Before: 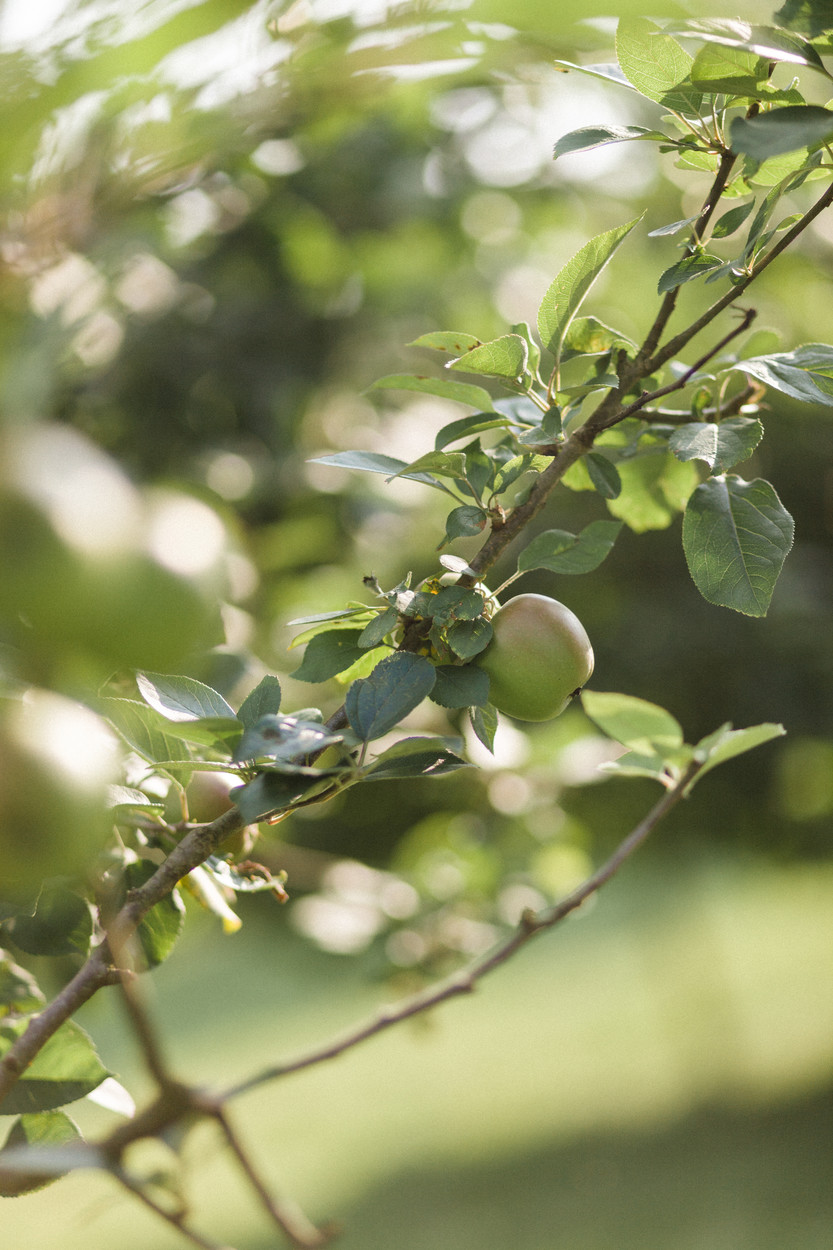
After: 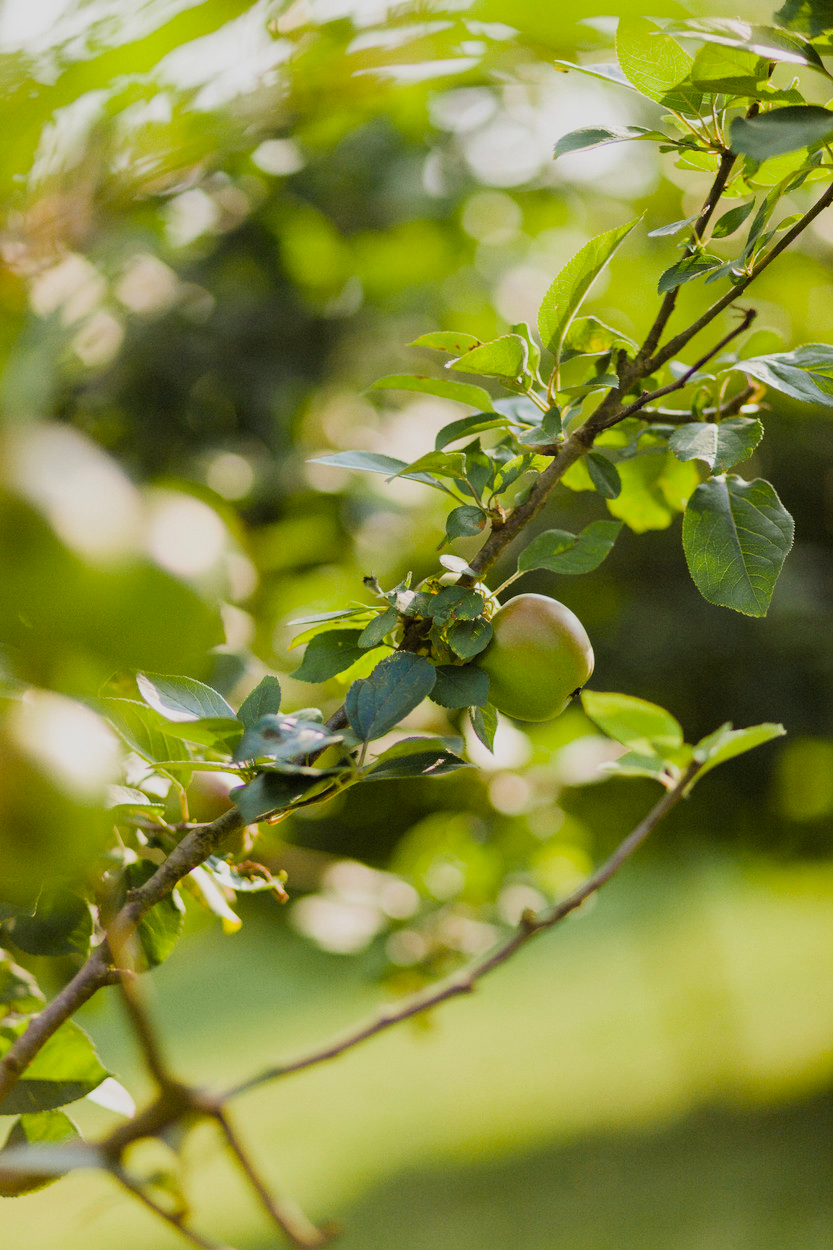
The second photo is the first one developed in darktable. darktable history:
color balance rgb: linear chroma grading › global chroma 50%, perceptual saturation grading › global saturation 2.34%, global vibrance 6.64%, contrast 12.71%, saturation formula JzAzBz (2021)
filmic rgb: black relative exposure -7.65 EV, white relative exposure 4.56 EV, hardness 3.61
